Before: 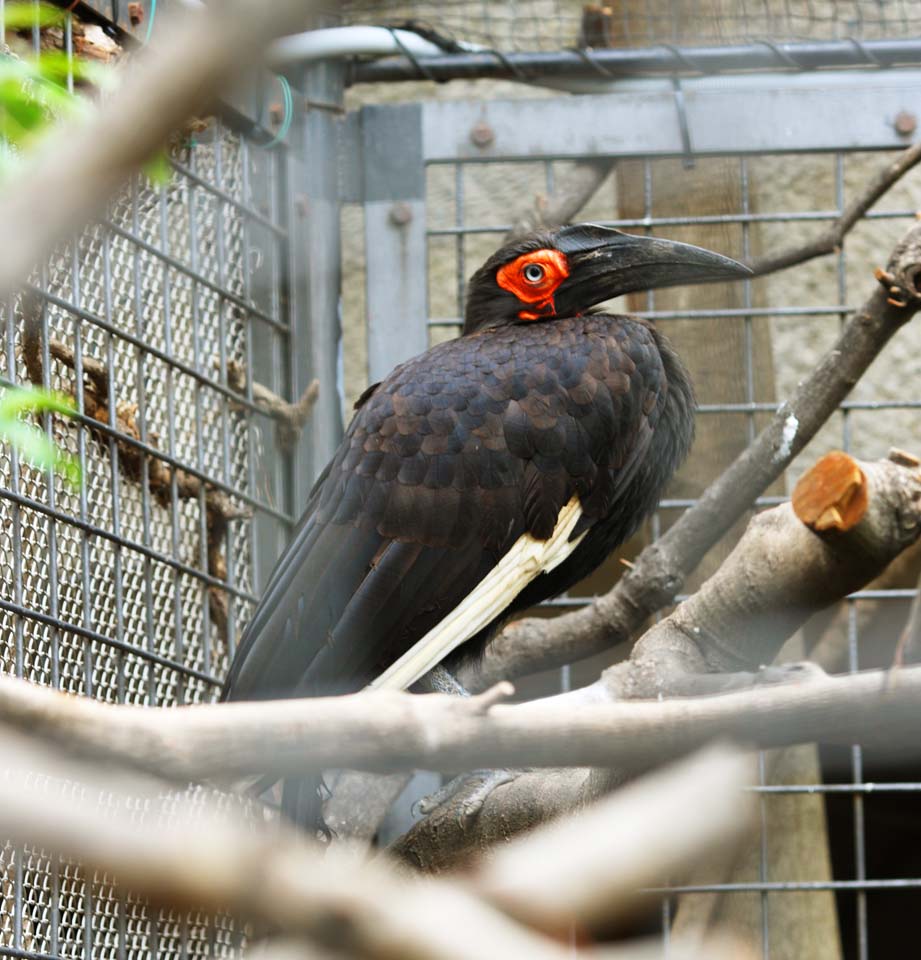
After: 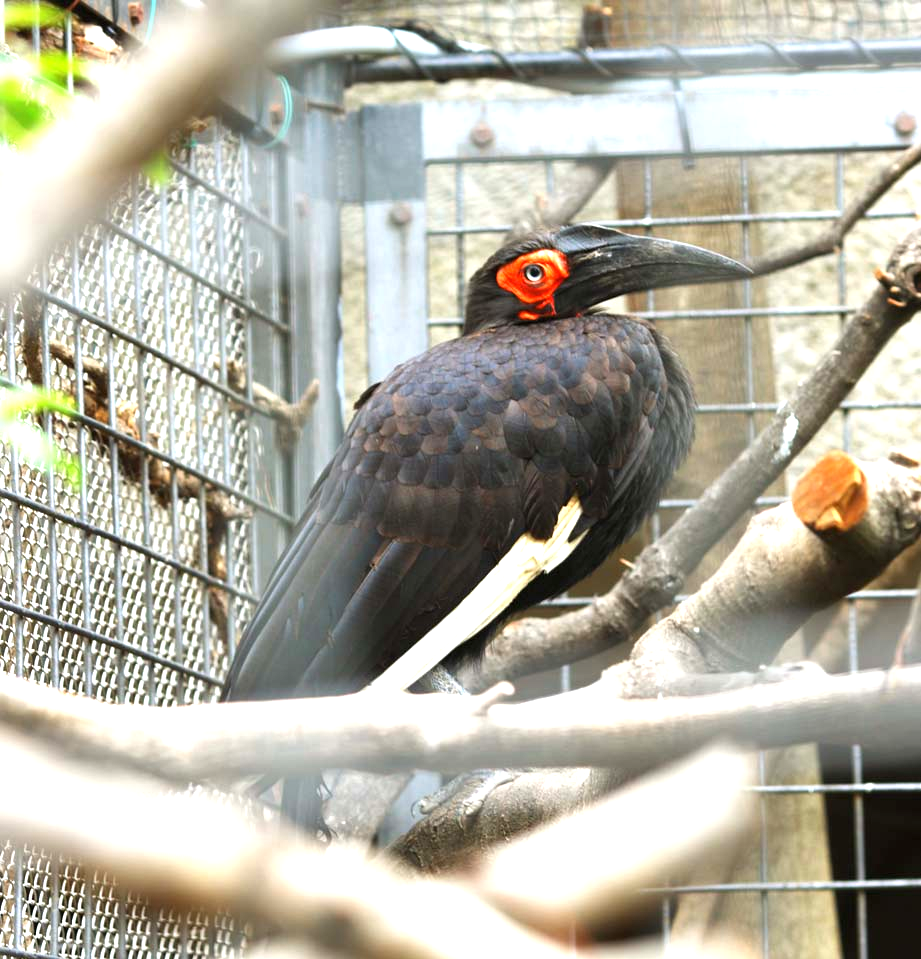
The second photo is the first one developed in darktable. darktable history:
crop: bottom 0.071%
exposure: black level correction 0, exposure 0.9 EV, compensate highlight preservation false
